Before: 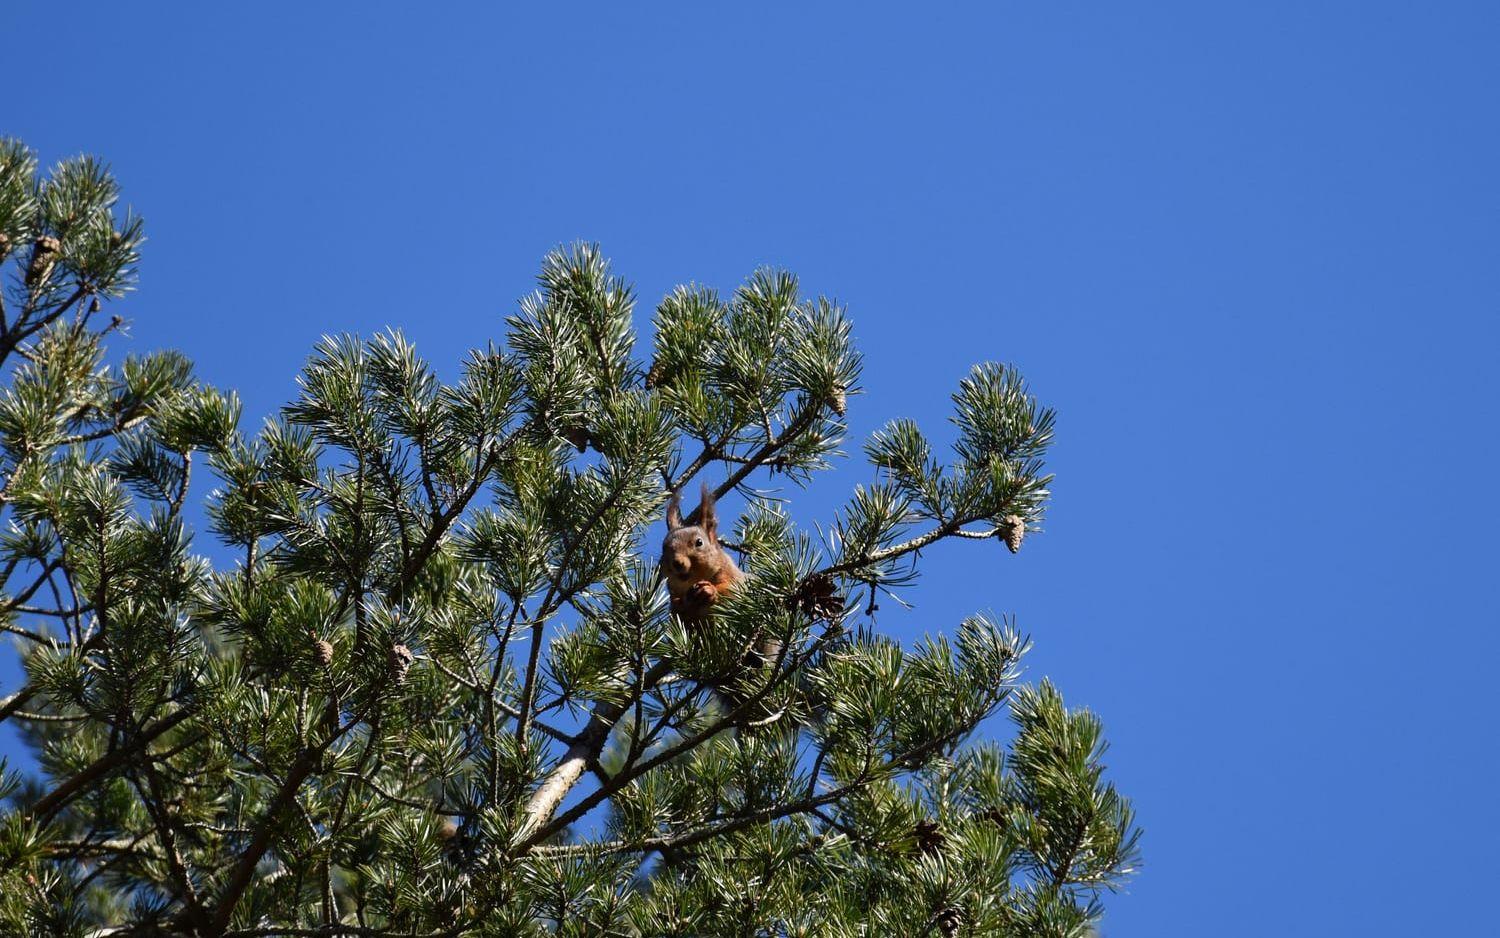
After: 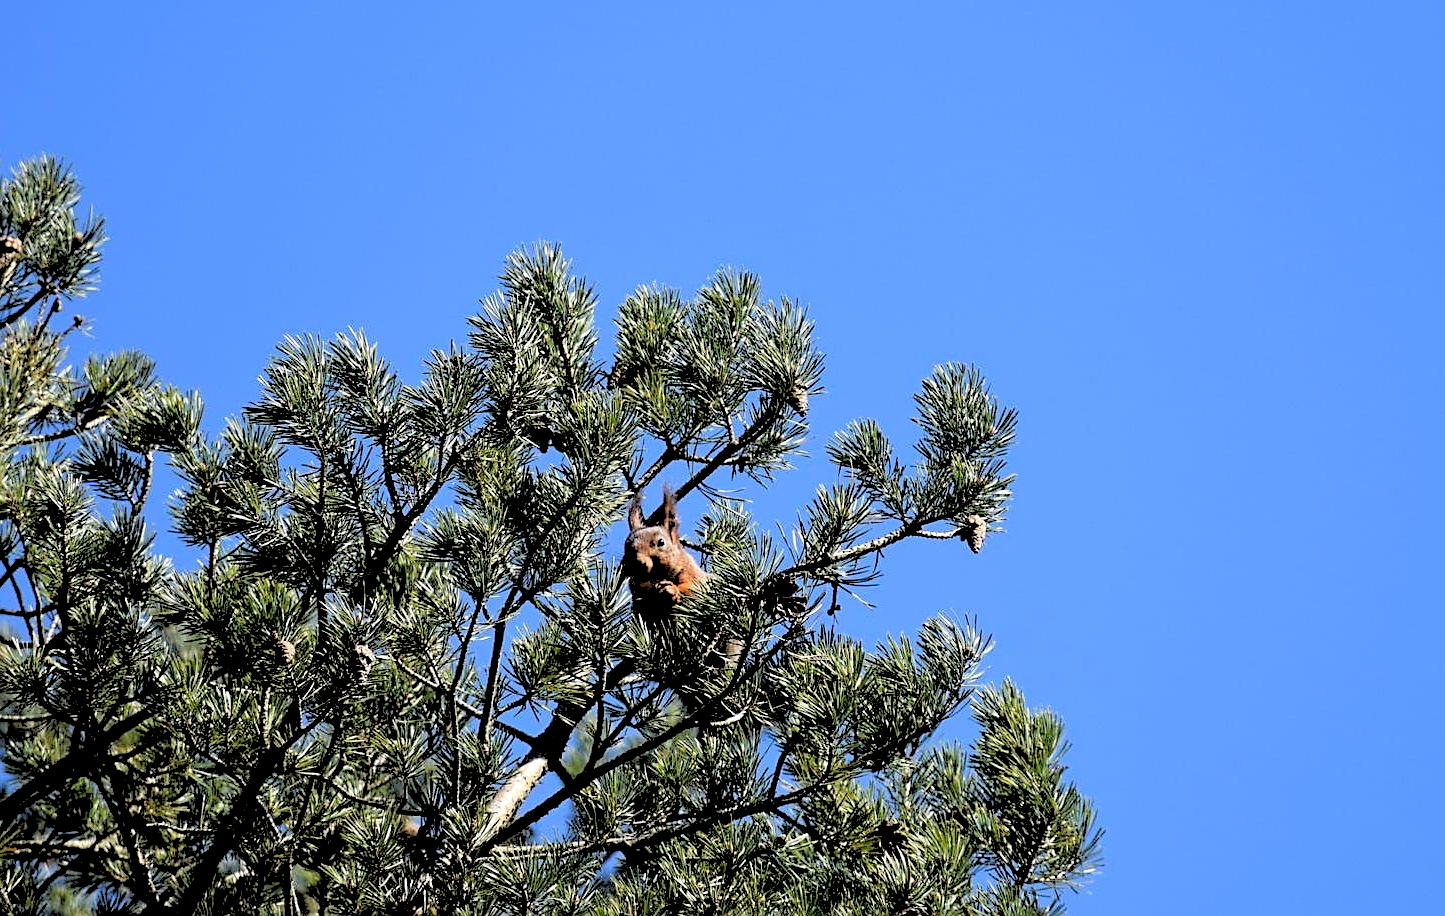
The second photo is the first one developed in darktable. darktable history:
exposure: exposure 0.207 EV, compensate highlight preservation false
rgb levels: levels [[0.027, 0.429, 0.996], [0, 0.5, 1], [0, 0.5, 1]]
sharpen: on, module defaults
crop and rotate: left 2.536%, right 1.107%, bottom 2.246%
